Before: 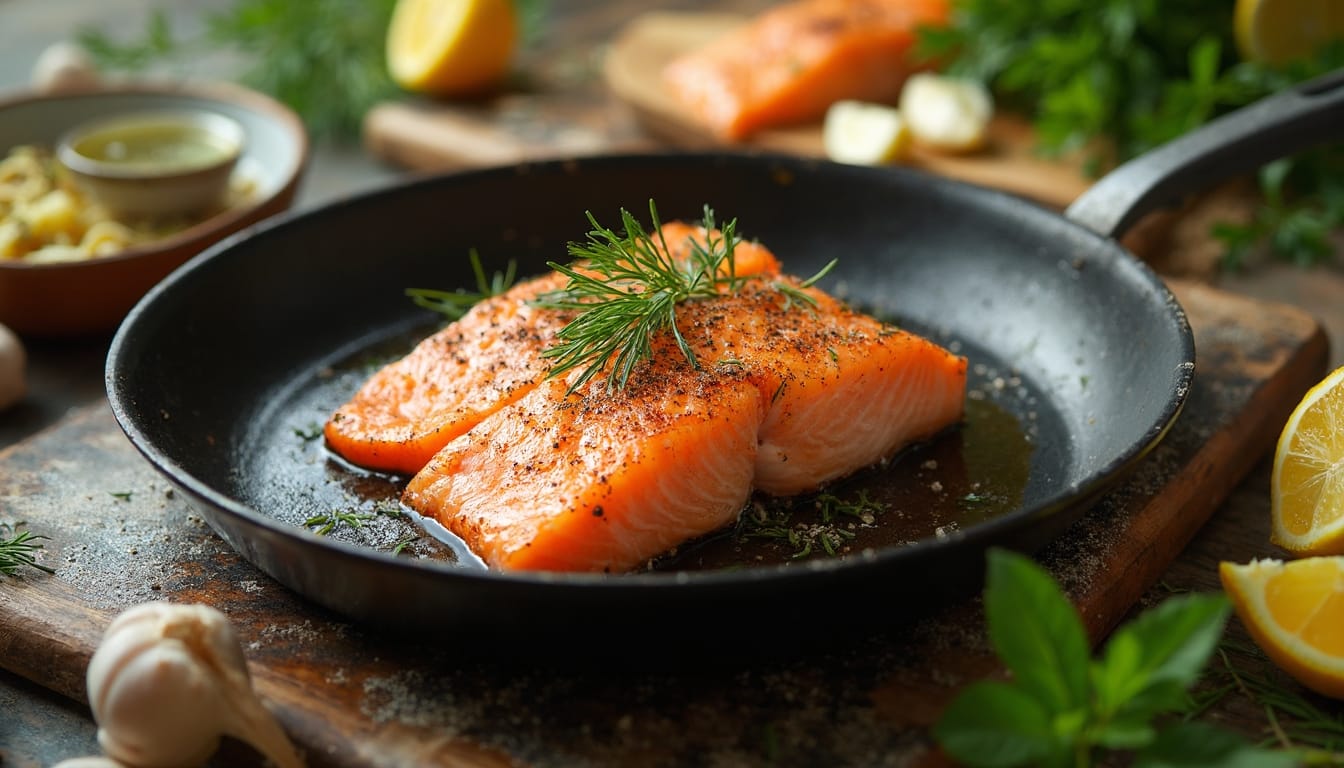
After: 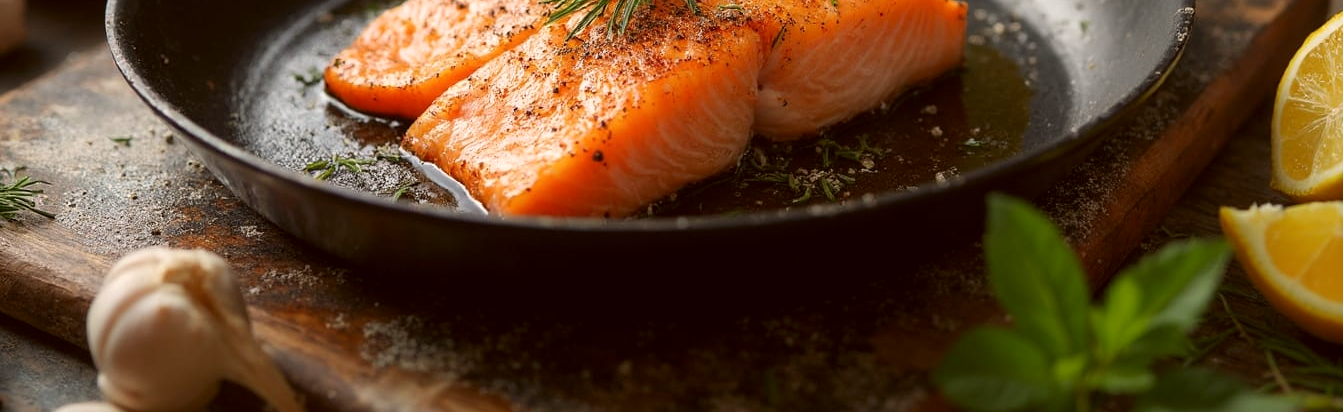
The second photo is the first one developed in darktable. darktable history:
crop and rotate: top 46.237%
color correction: highlights a* 6.27, highlights b* 8.19, shadows a* 5.94, shadows b* 7.23, saturation 0.9
